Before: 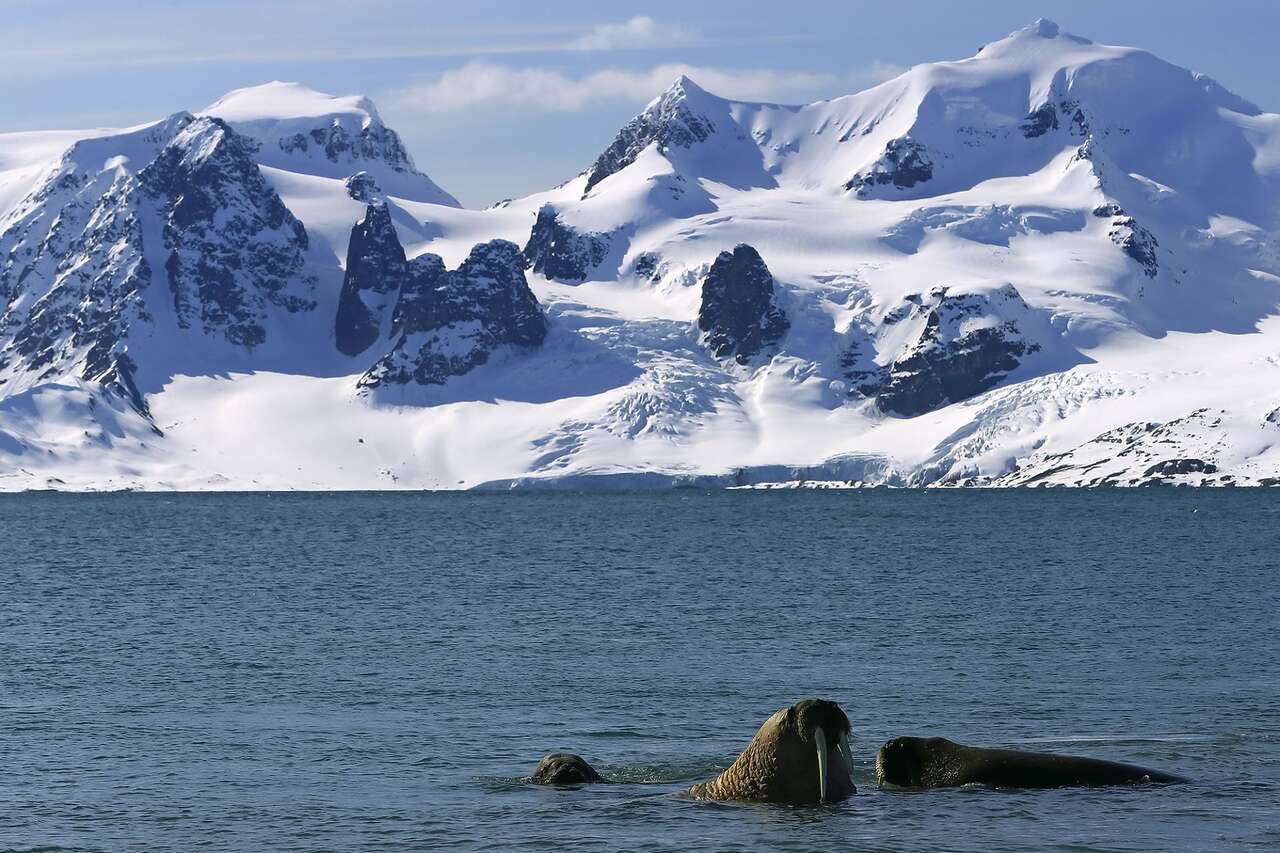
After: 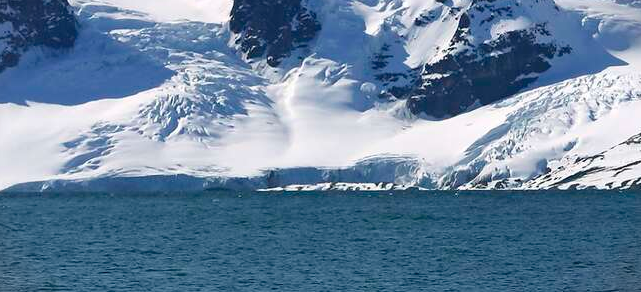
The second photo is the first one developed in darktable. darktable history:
vignetting: fall-off start 99.79%, brightness -0.272, width/height ratio 1.305
crop: left 36.692%, top 34.963%, right 13.172%, bottom 30.739%
